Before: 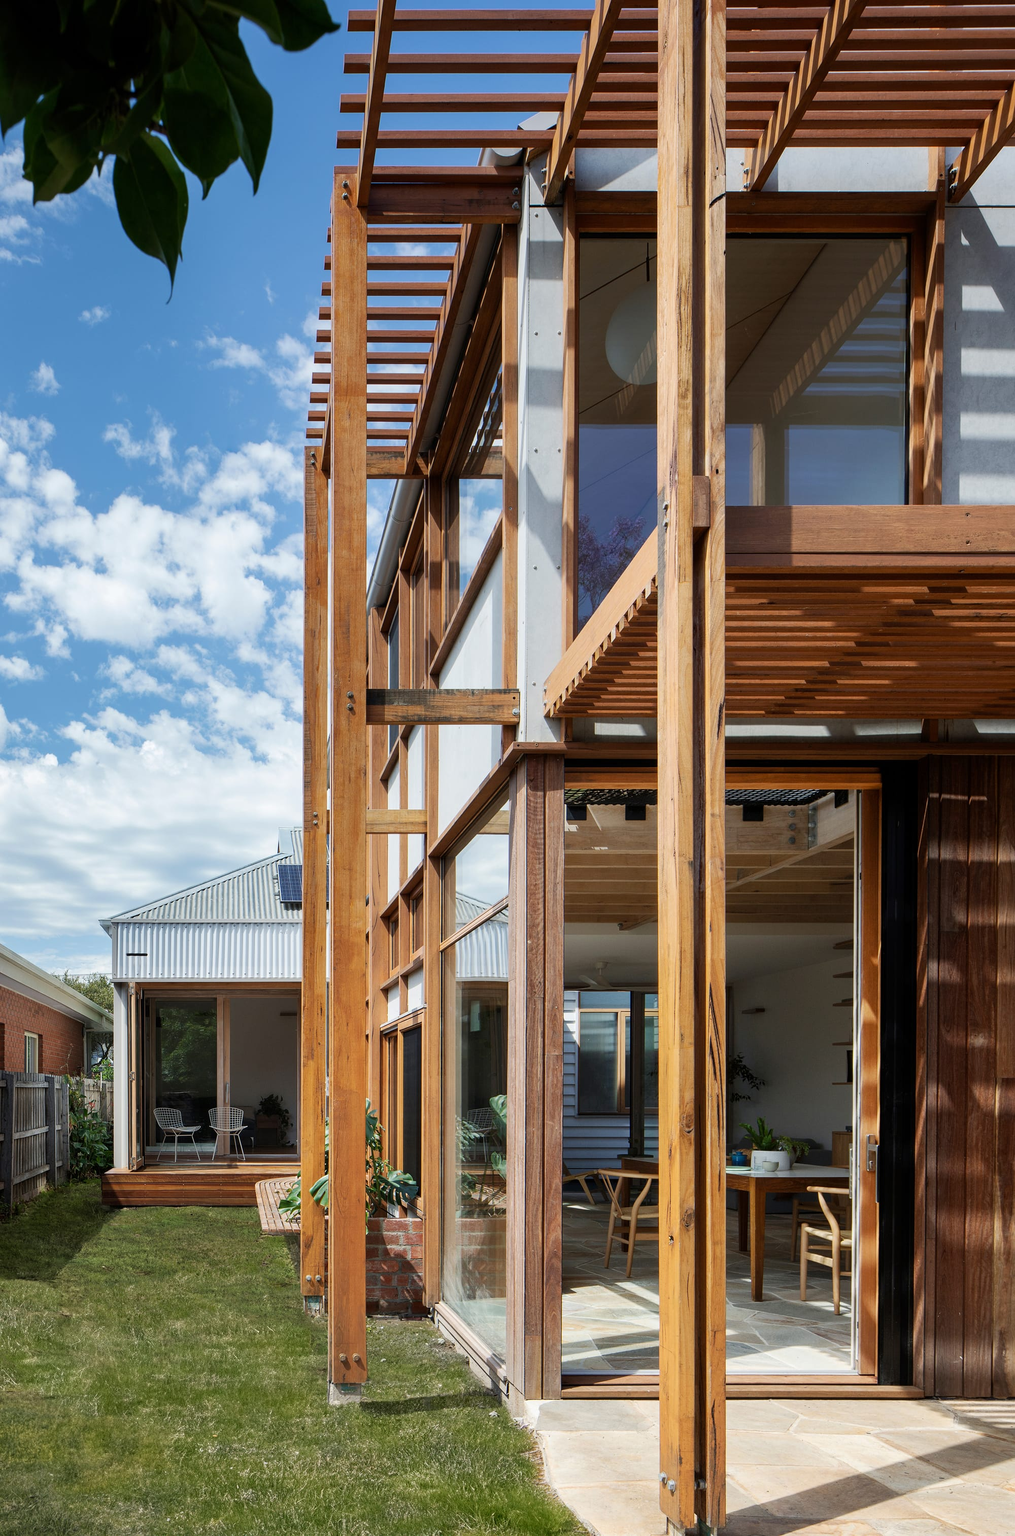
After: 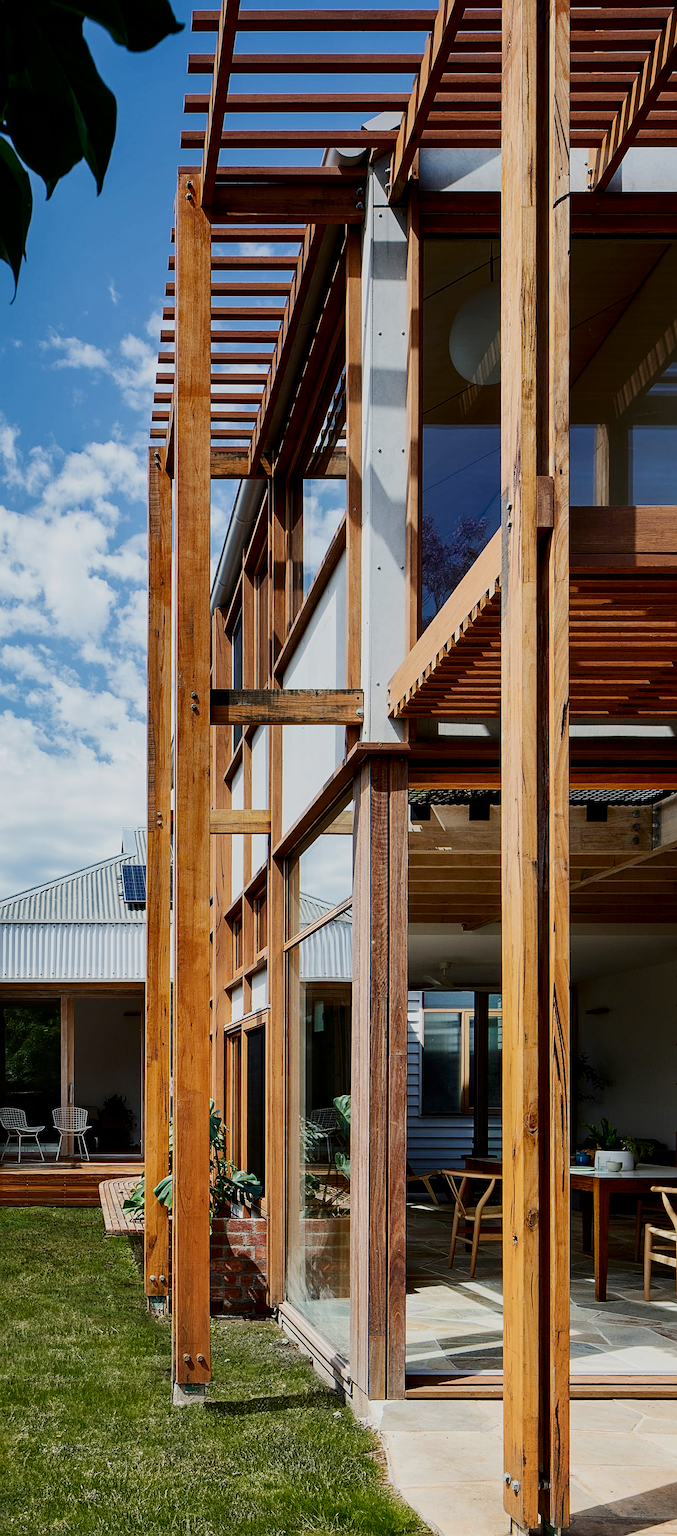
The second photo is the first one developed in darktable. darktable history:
sharpen: on, module defaults
filmic rgb: black relative exposure -7.65 EV, white relative exposure 4.56 EV, hardness 3.61
crop: left 15.414%, right 17.804%
contrast brightness saturation: contrast 0.206, brightness -0.108, saturation 0.211
local contrast: mode bilateral grid, contrast 11, coarseness 25, detail 115%, midtone range 0.2
